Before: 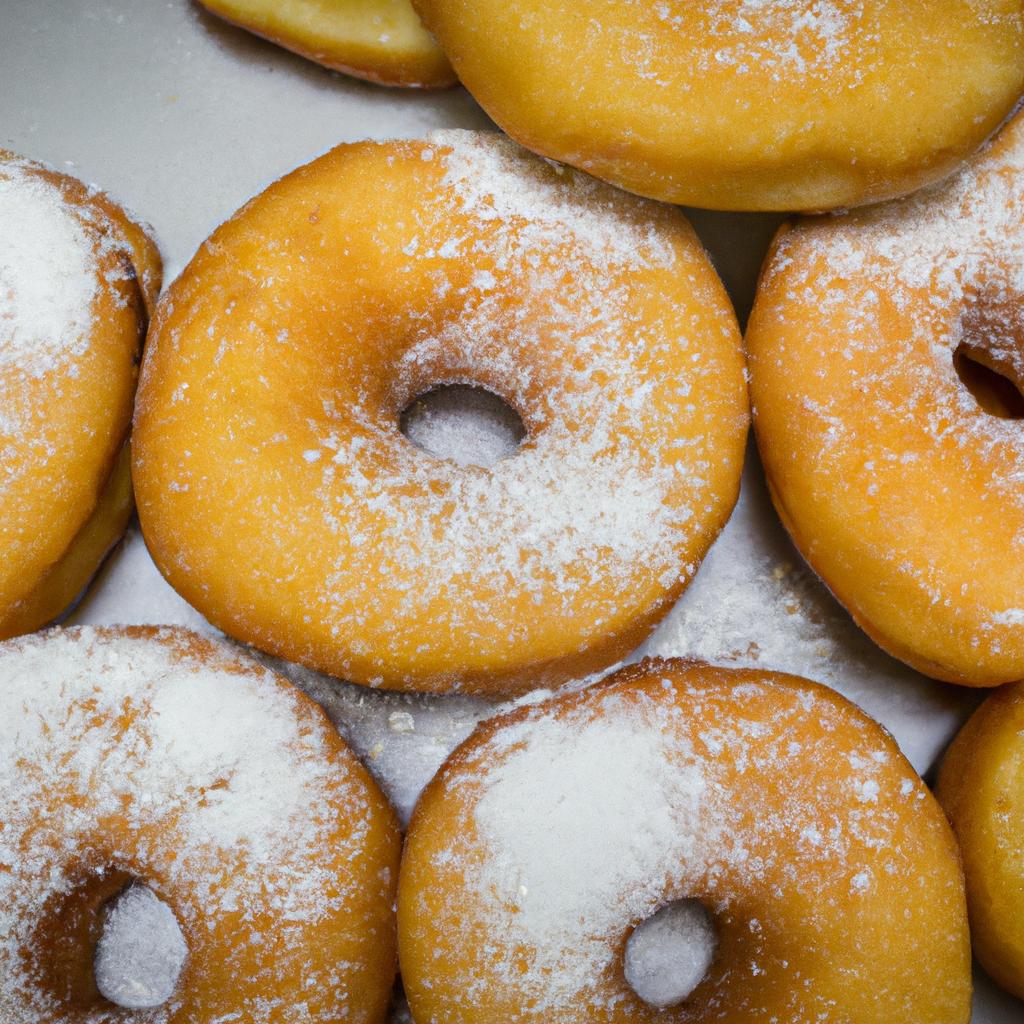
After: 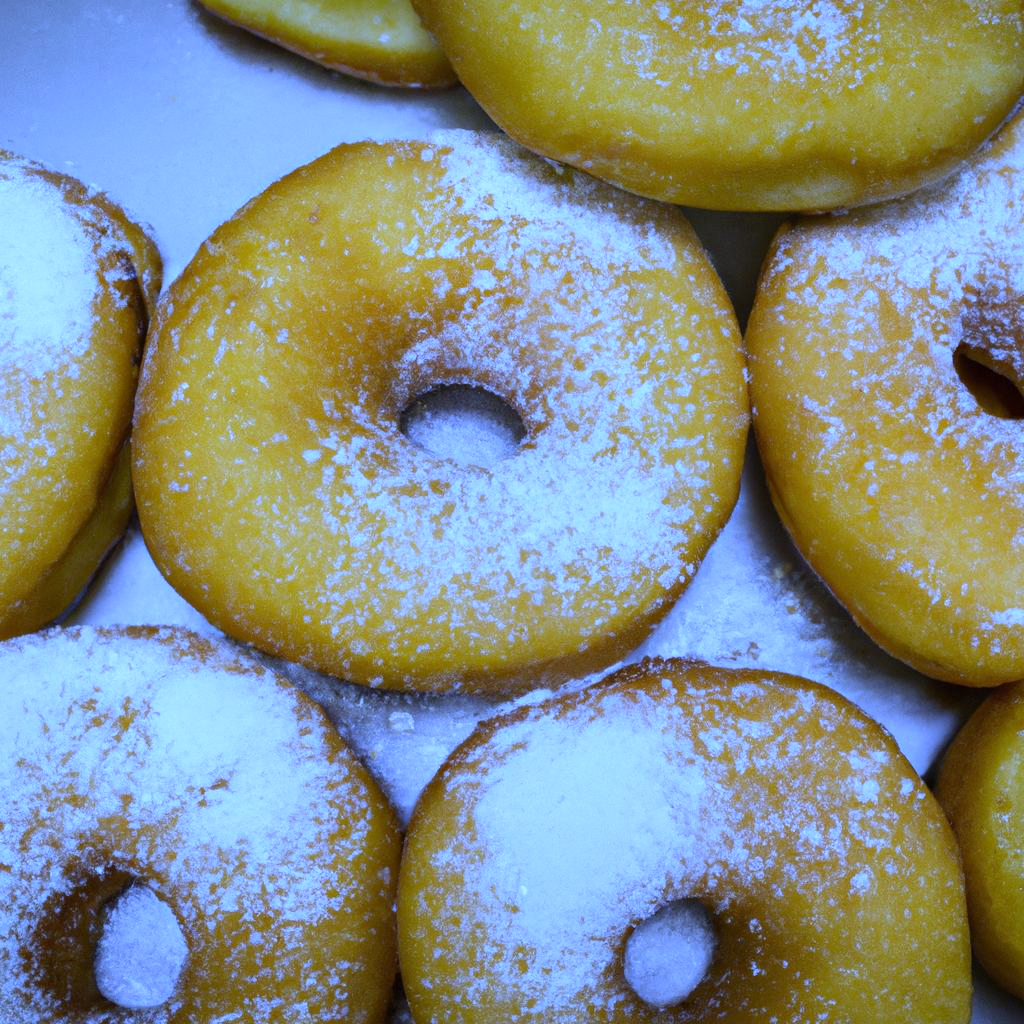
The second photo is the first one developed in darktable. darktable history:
base curve: curves: ch0 [(0, 0) (0.472, 0.455) (1, 1)], preserve colors none
white balance: red 0.766, blue 1.537
